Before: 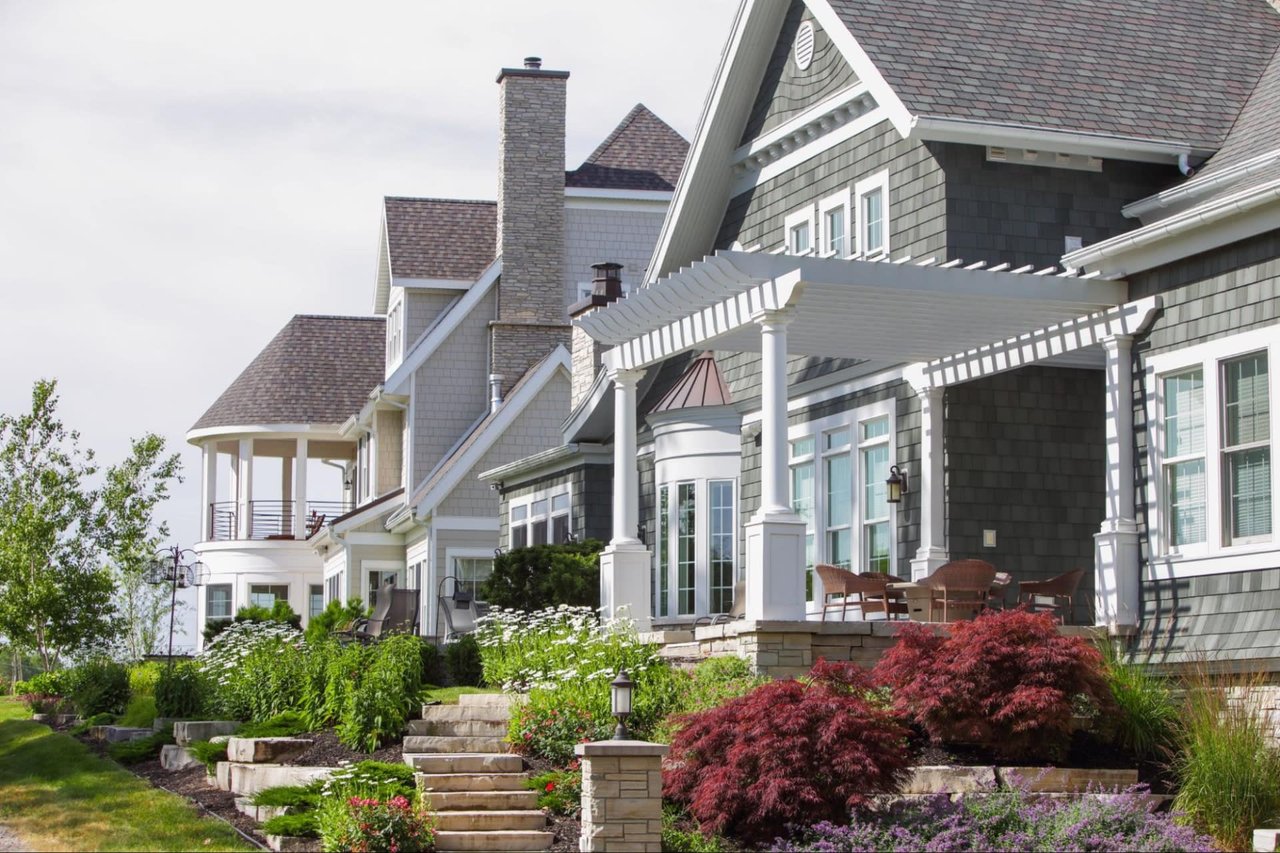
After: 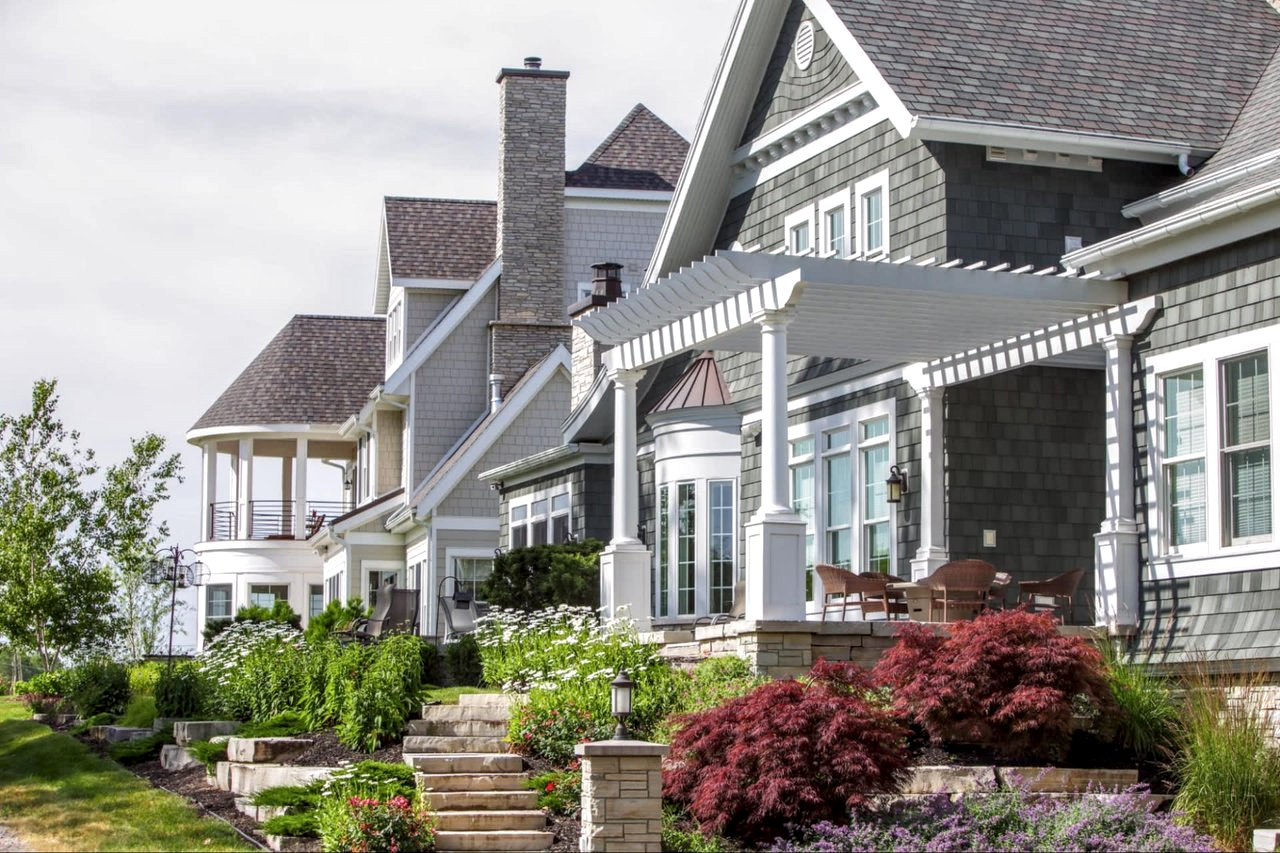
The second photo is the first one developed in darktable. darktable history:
local contrast: highlights 62%, detail 143%, midtone range 0.429
